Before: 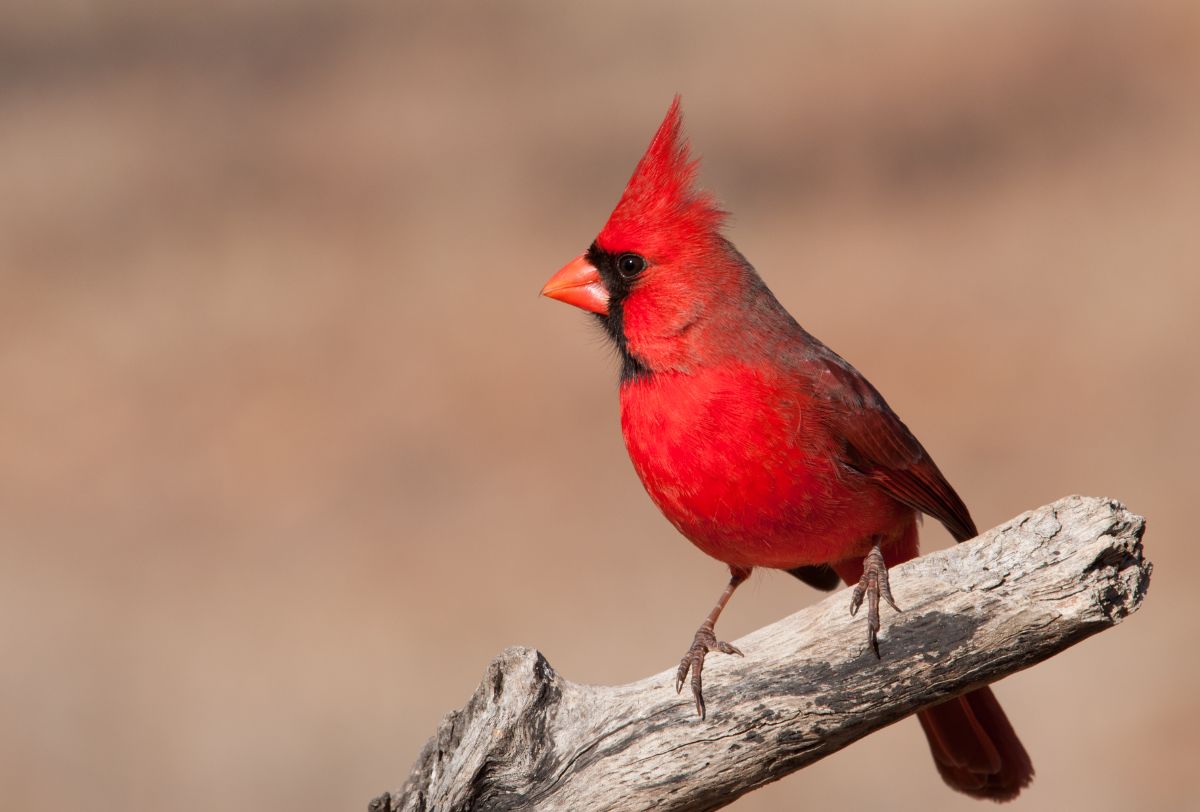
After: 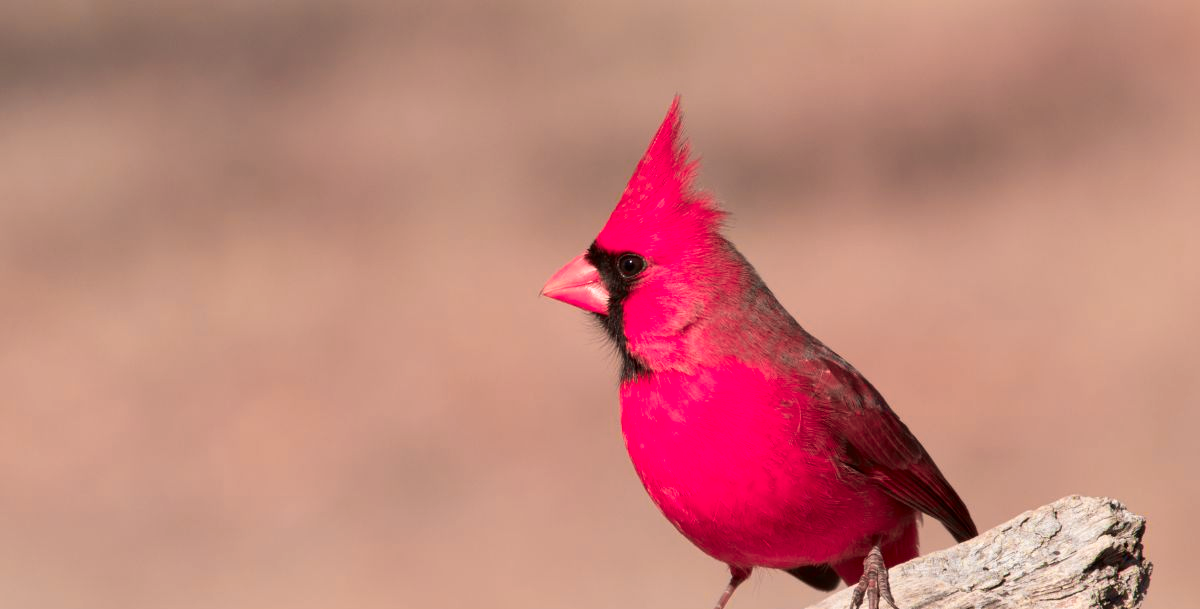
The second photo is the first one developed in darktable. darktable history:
crop: bottom 24.983%
contrast brightness saturation: contrast 0.038, saturation 0.069
color zones: curves: ch0 [(0.257, 0.558) (0.75, 0.565)]; ch1 [(0.004, 0.857) (0.14, 0.416) (0.257, 0.695) (0.442, 0.032) (0.736, 0.266) (0.891, 0.741)]; ch2 [(0, 0.623) (0.112, 0.436) (0.271, 0.474) (0.516, 0.64) (0.743, 0.286)]
velvia: on, module defaults
